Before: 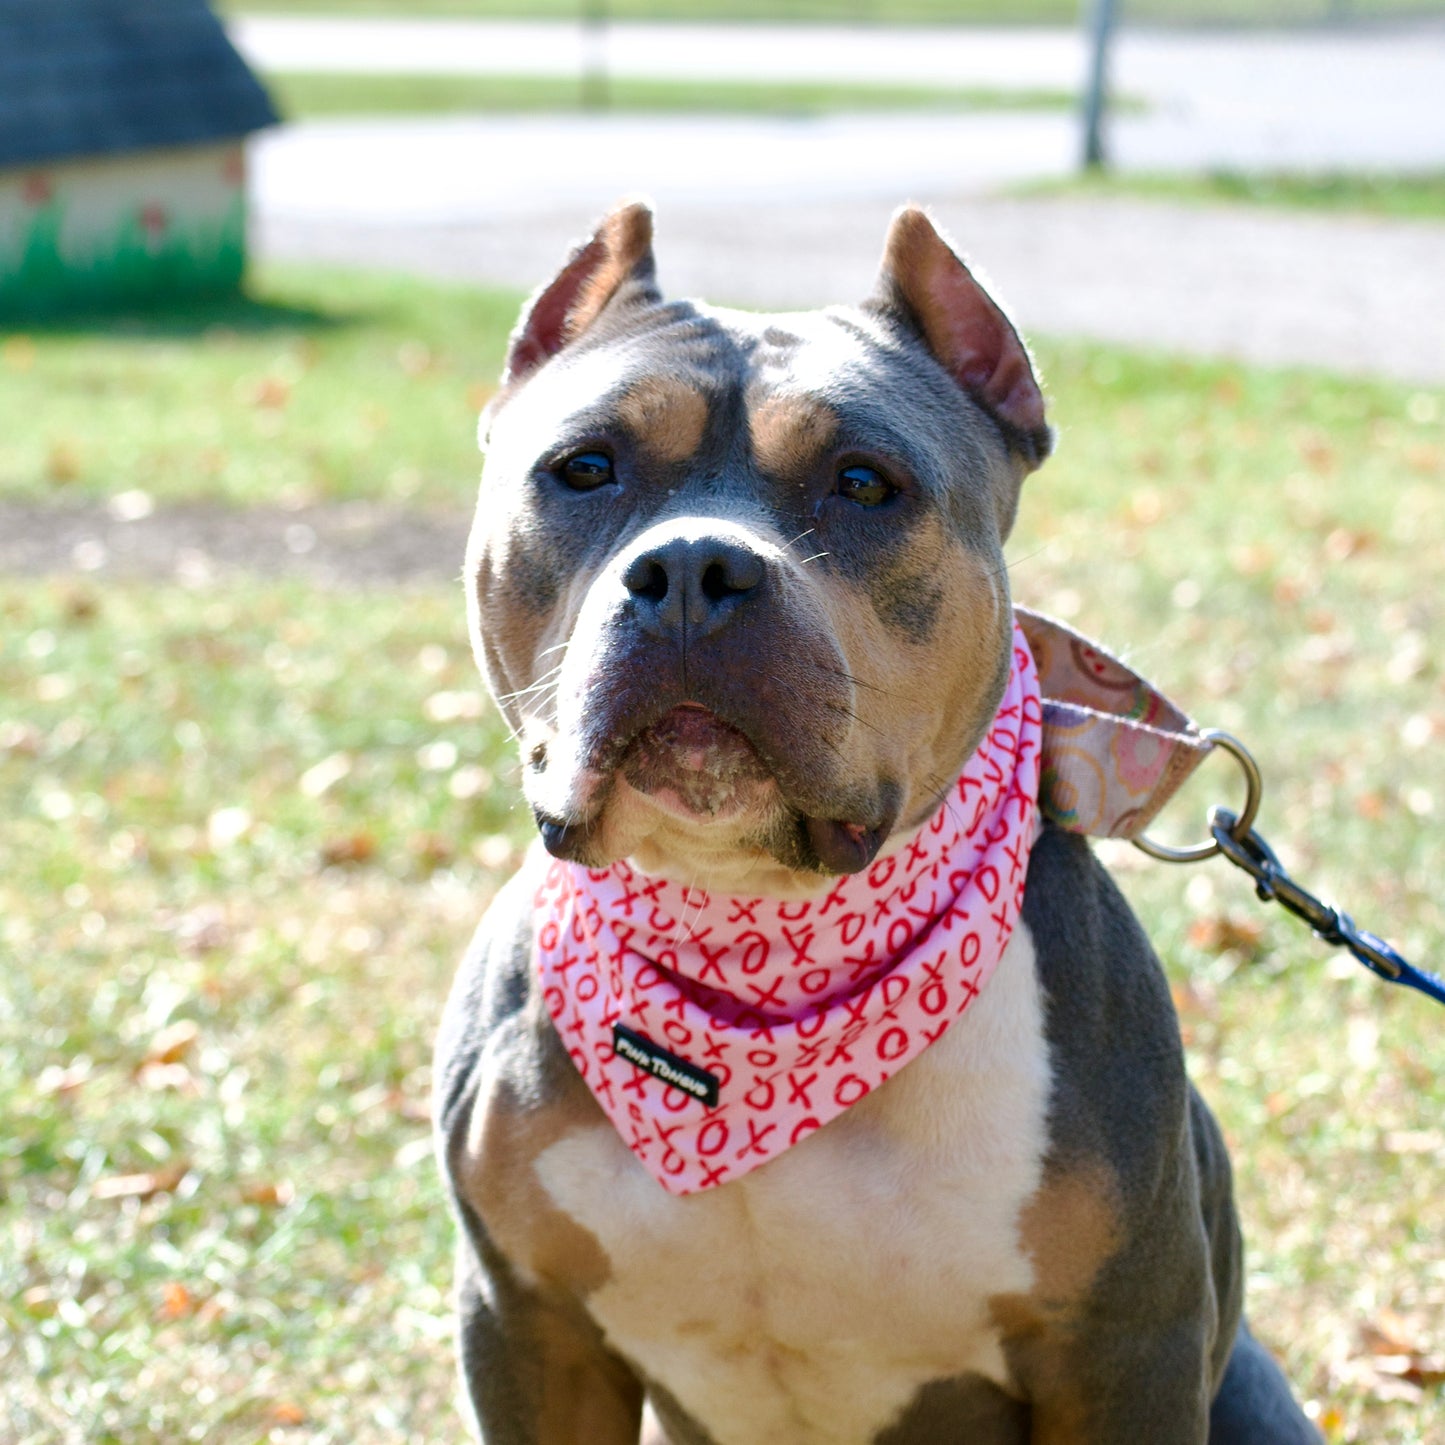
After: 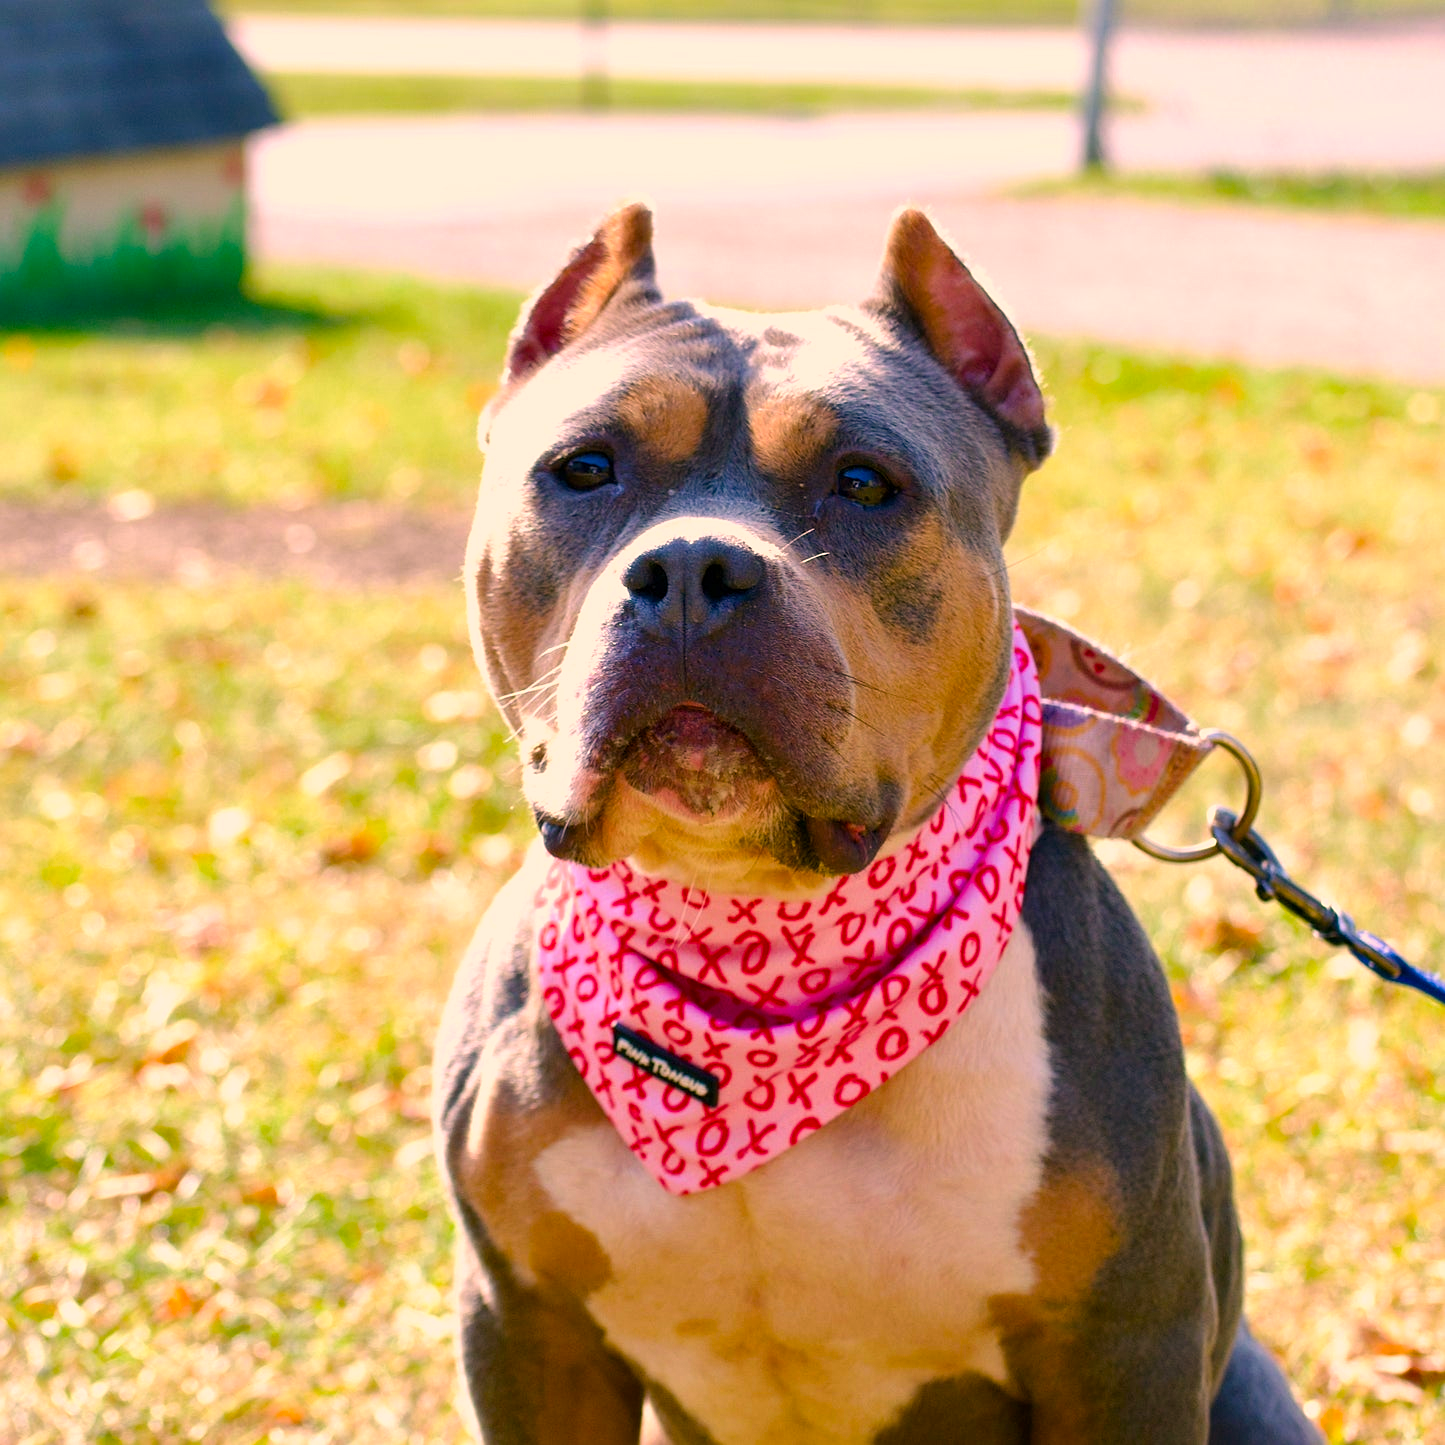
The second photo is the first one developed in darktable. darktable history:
color correction: highlights a* 21.16, highlights b* 19.61
color balance rgb: linear chroma grading › global chroma 15%, perceptual saturation grading › global saturation 30%
sharpen: radius 1.272, amount 0.305, threshold 0
